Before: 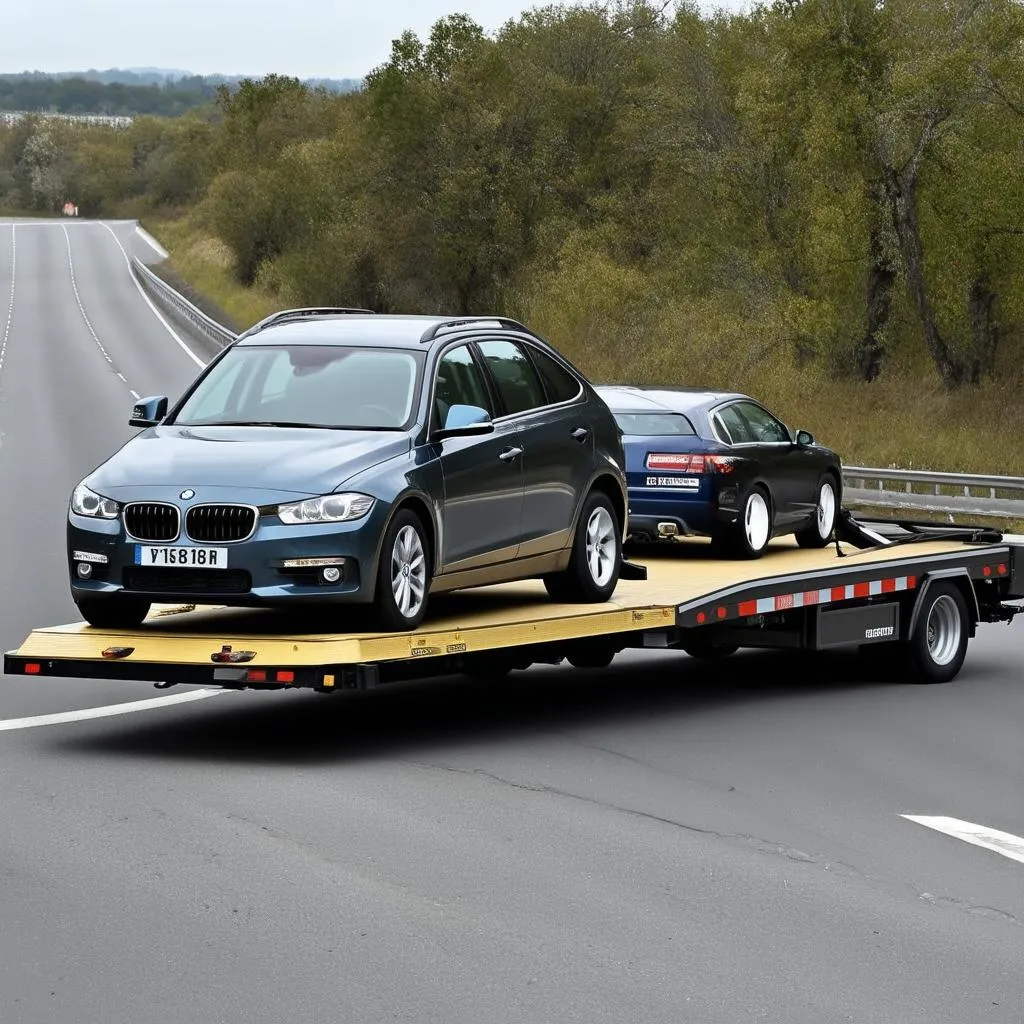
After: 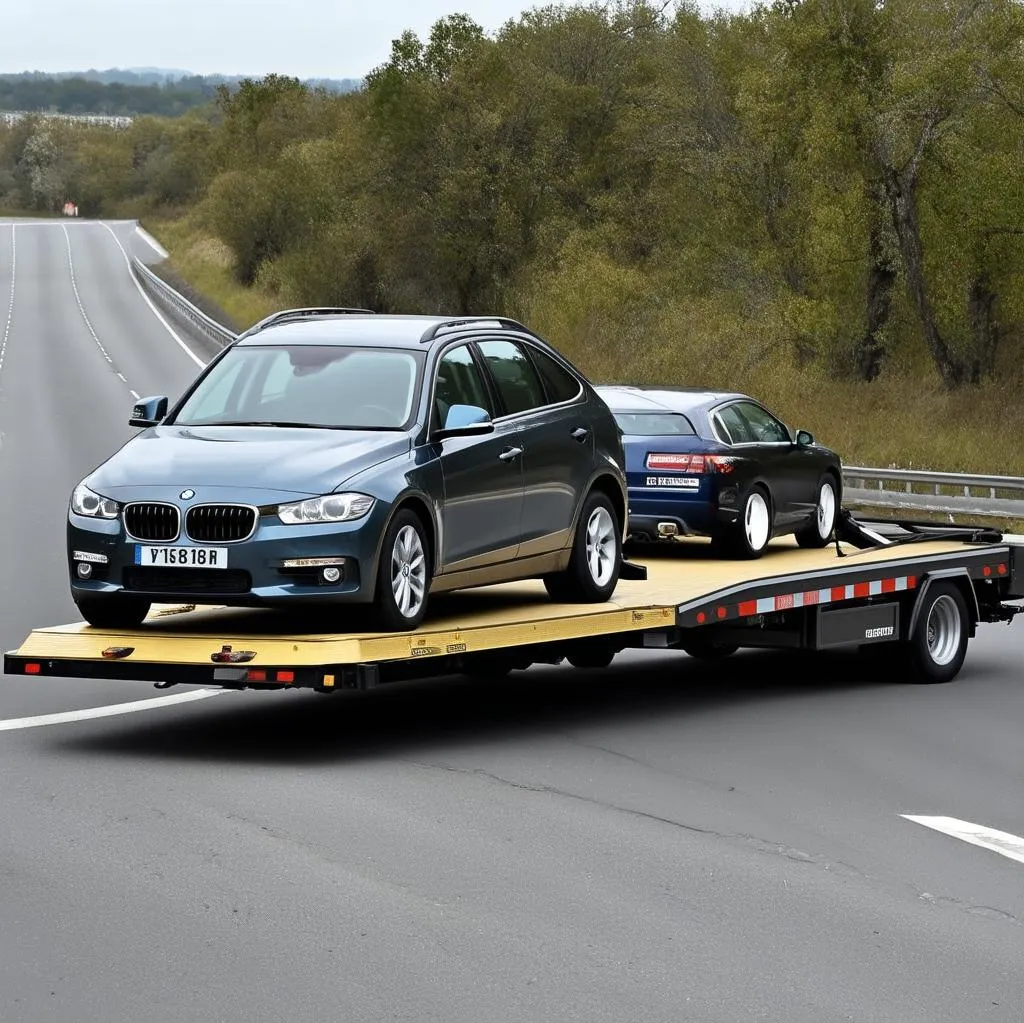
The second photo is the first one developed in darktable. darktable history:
crop: bottom 0.07%
levels: mode automatic, white 99.92%, levels [0.101, 0.578, 0.953]
